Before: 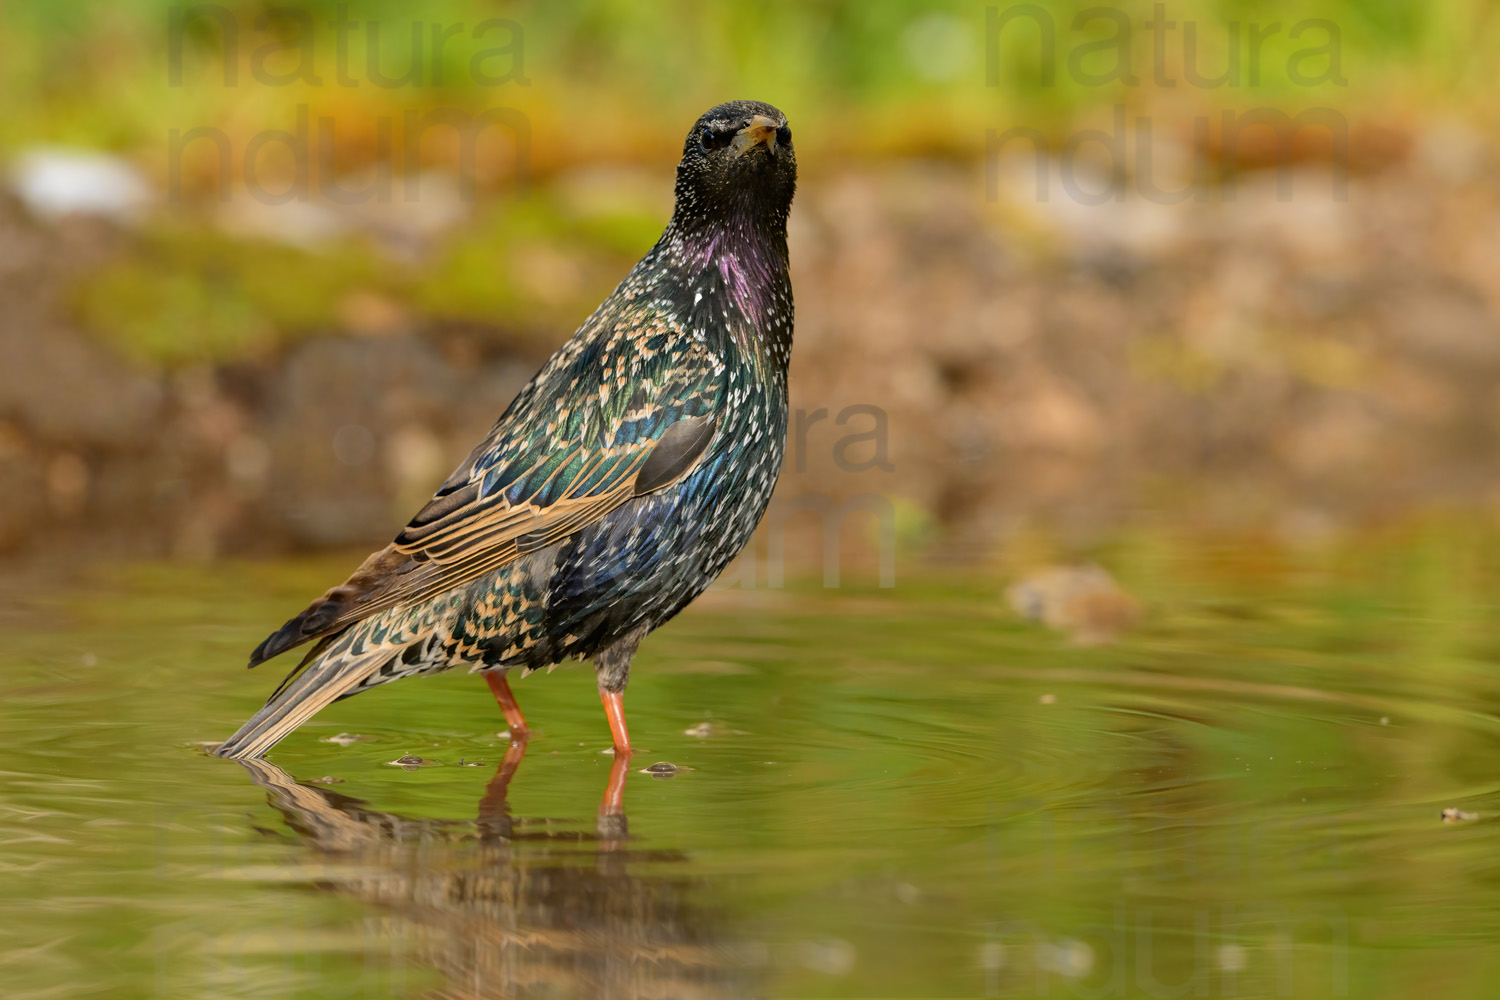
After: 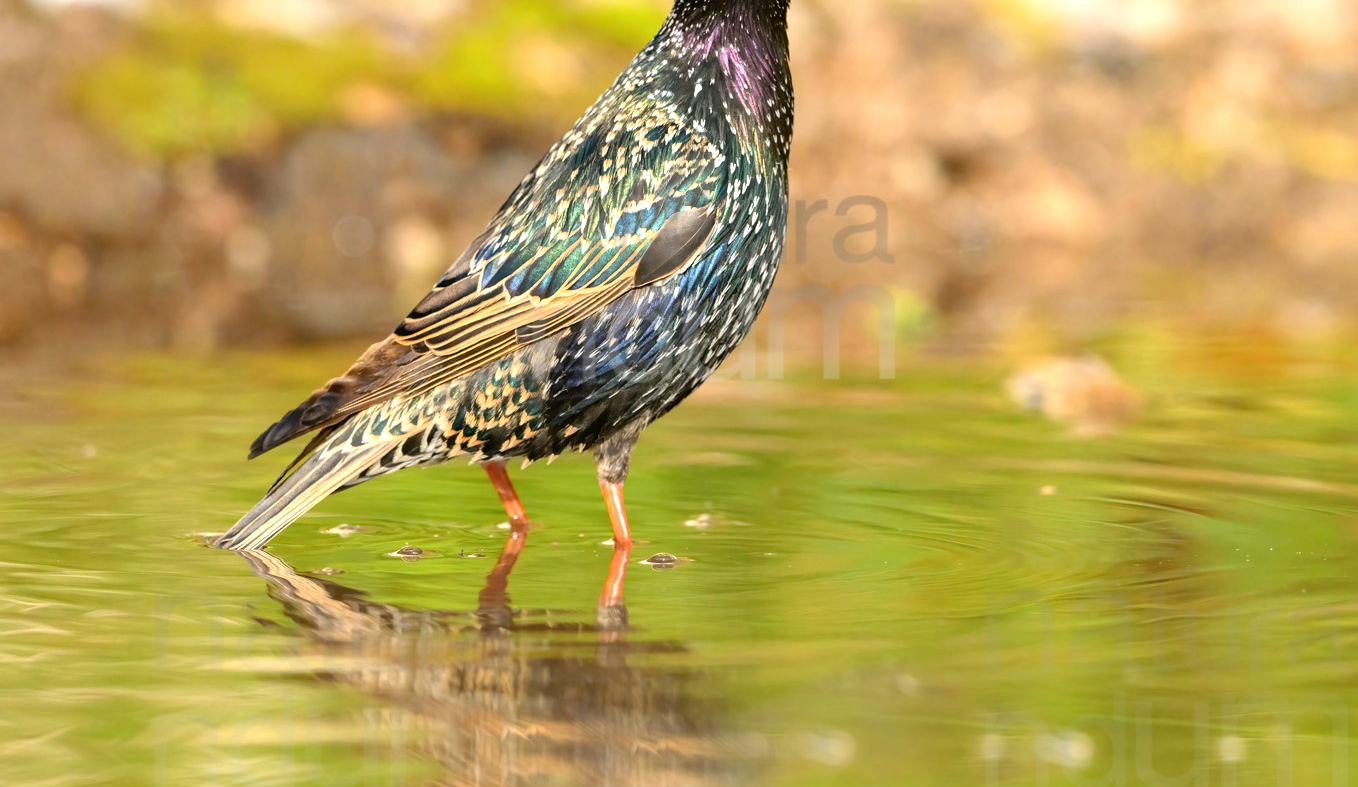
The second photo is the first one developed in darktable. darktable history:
exposure: exposure 0.999 EV, compensate highlight preservation false
crop: top 20.916%, right 9.437%, bottom 0.316%
